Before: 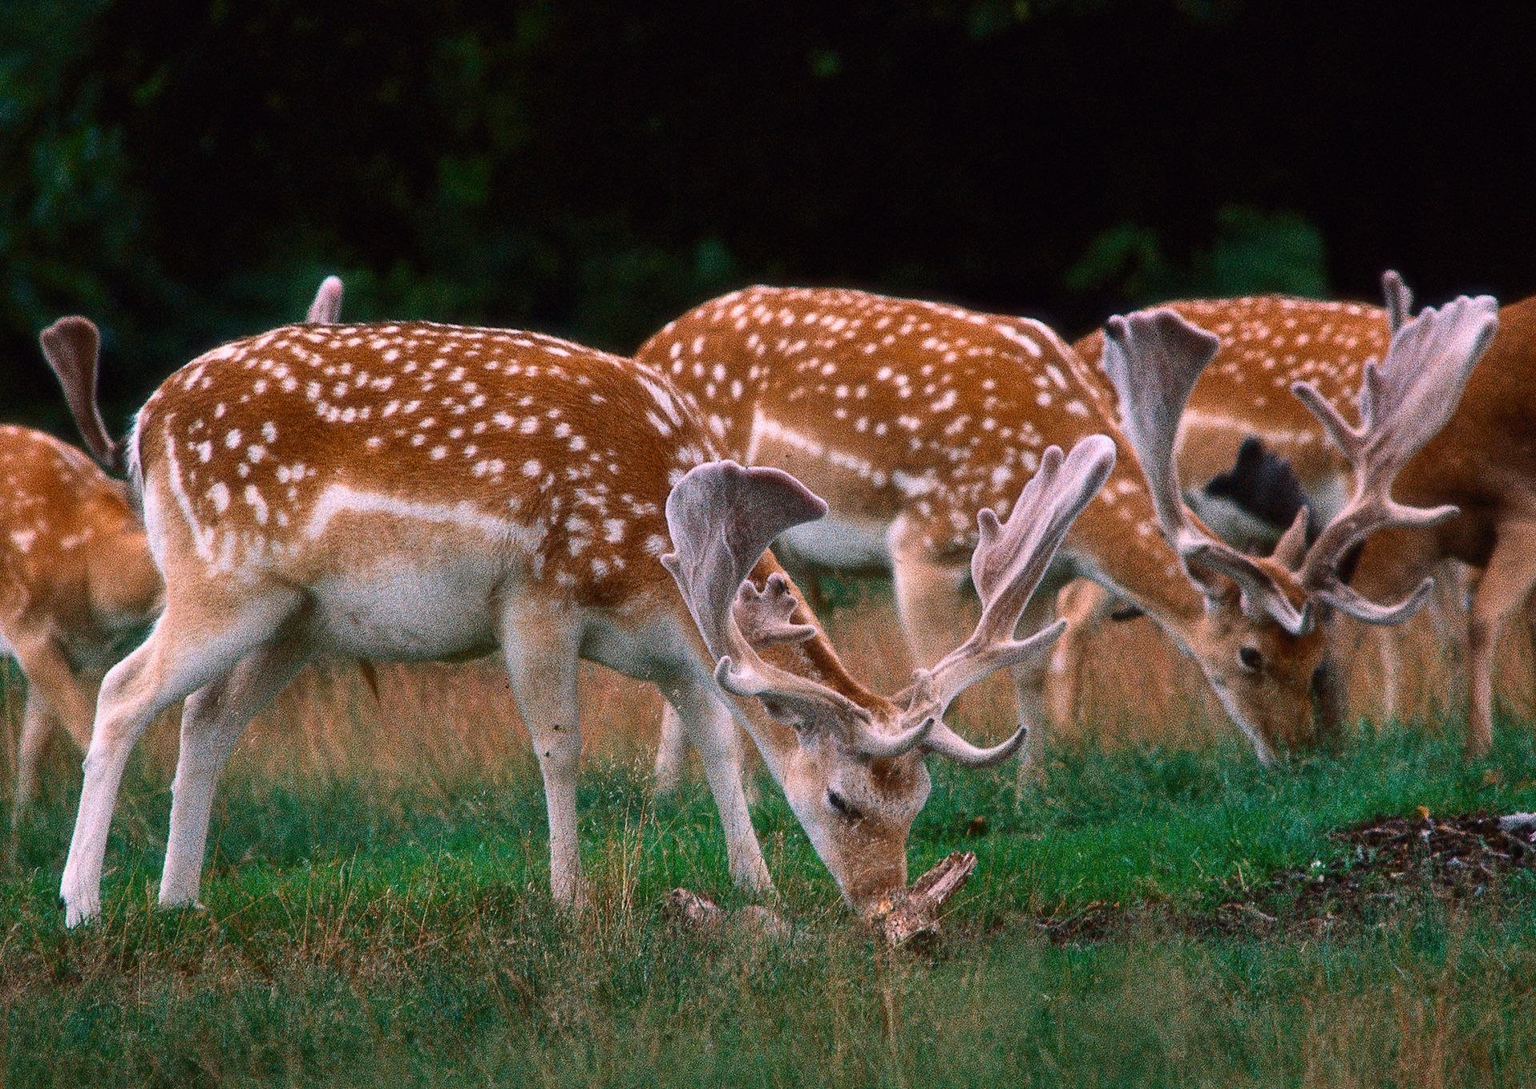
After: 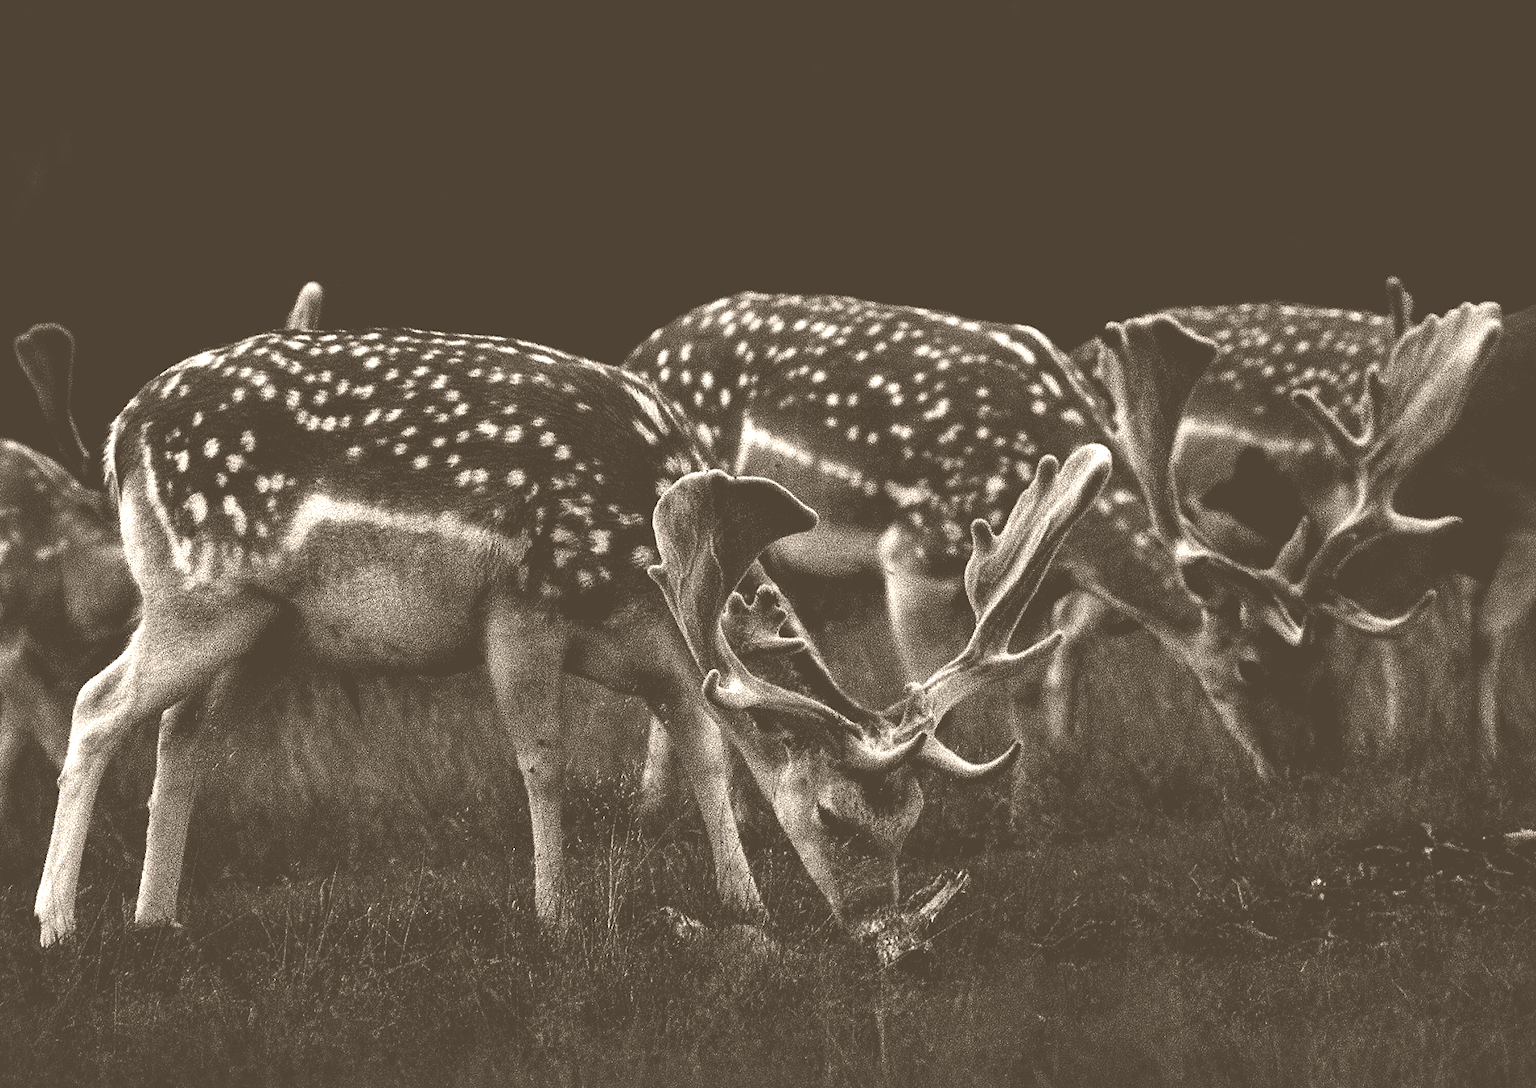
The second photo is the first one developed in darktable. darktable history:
contrast brightness saturation: contrast 0.02, brightness -1, saturation -1
local contrast: mode bilateral grid, contrast 50, coarseness 50, detail 150%, midtone range 0.2
colorize: hue 34.49°, saturation 35.33%, source mix 100%, version 1
crop: left 1.743%, right 0.268%, bottom 2.011%
